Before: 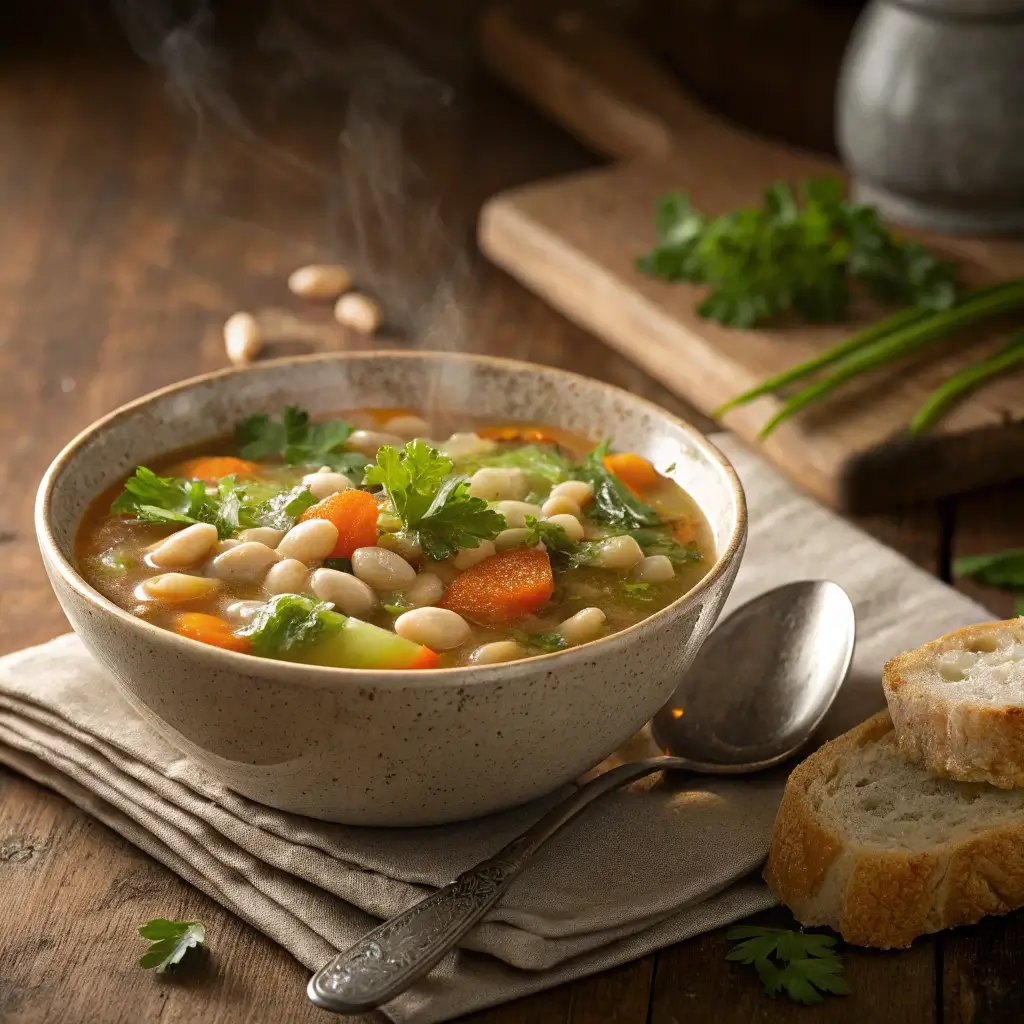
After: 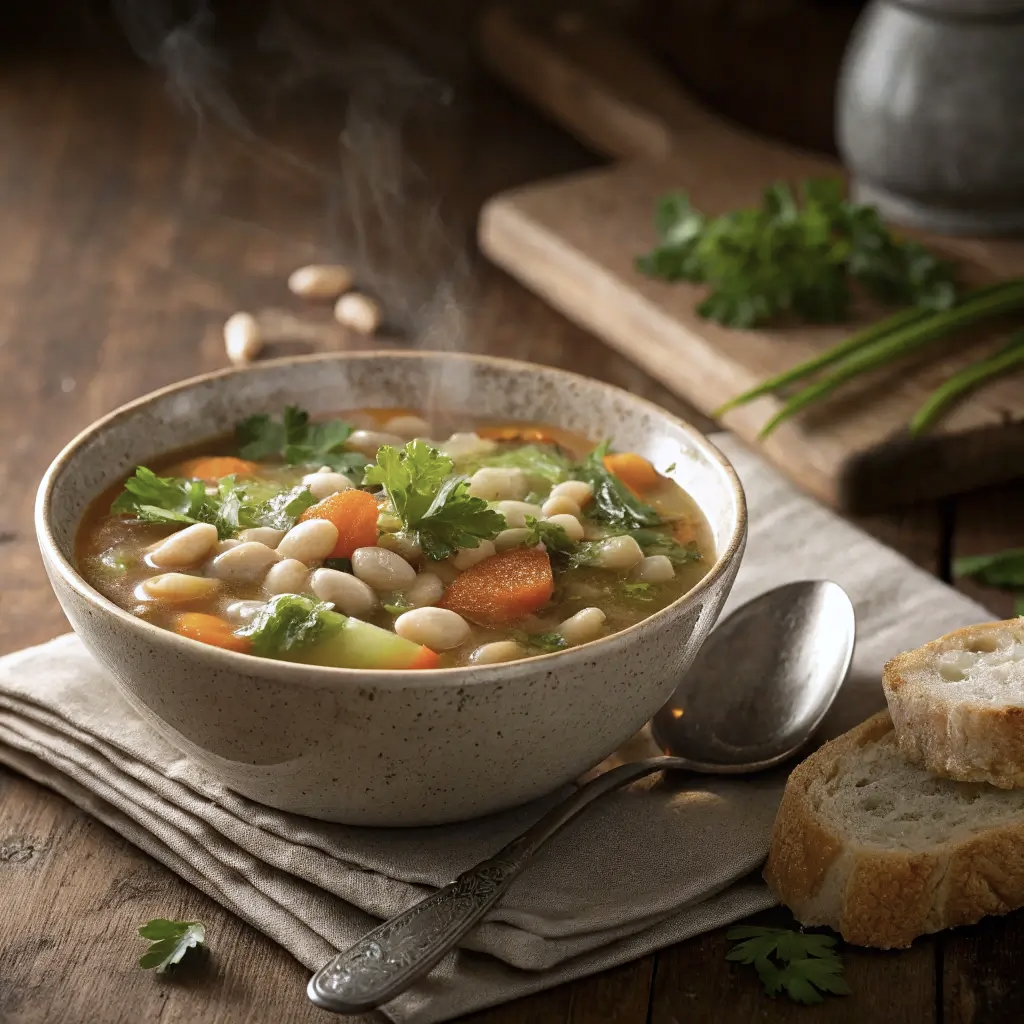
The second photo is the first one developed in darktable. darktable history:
white balance: red 0.983, blue 1.036
contrast brightness saturation: contrast 0.06, brightness -0.01, saturation -0.23
